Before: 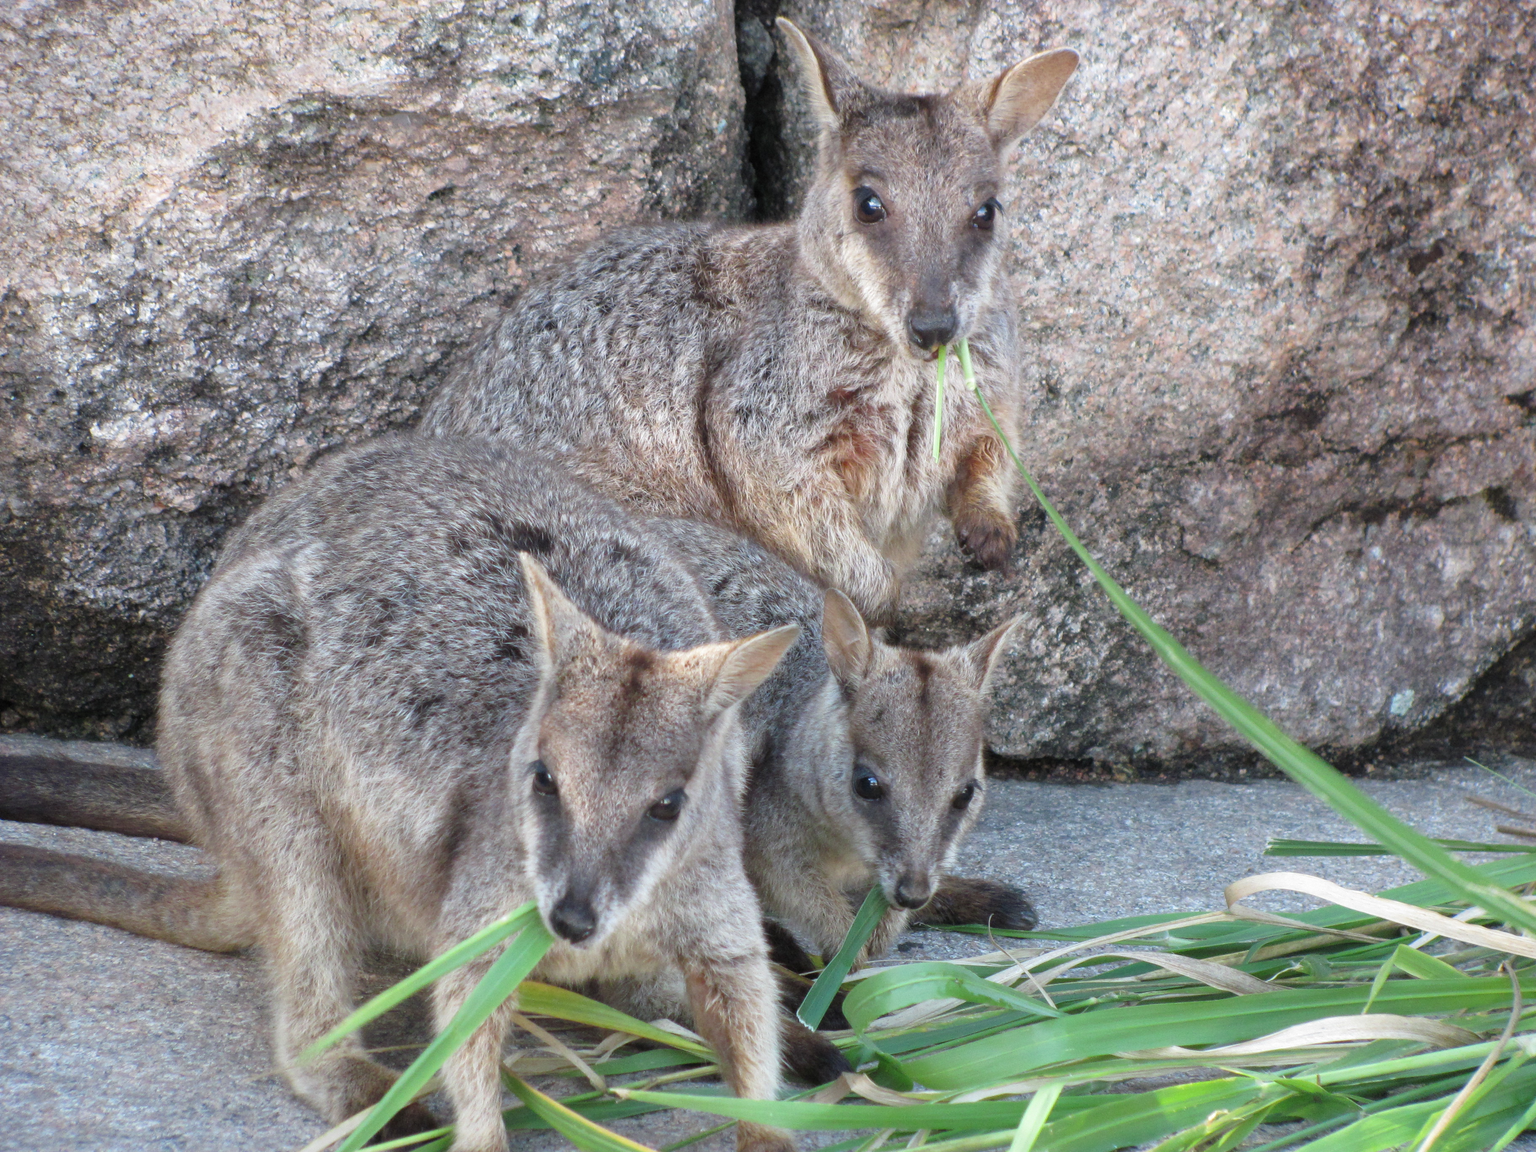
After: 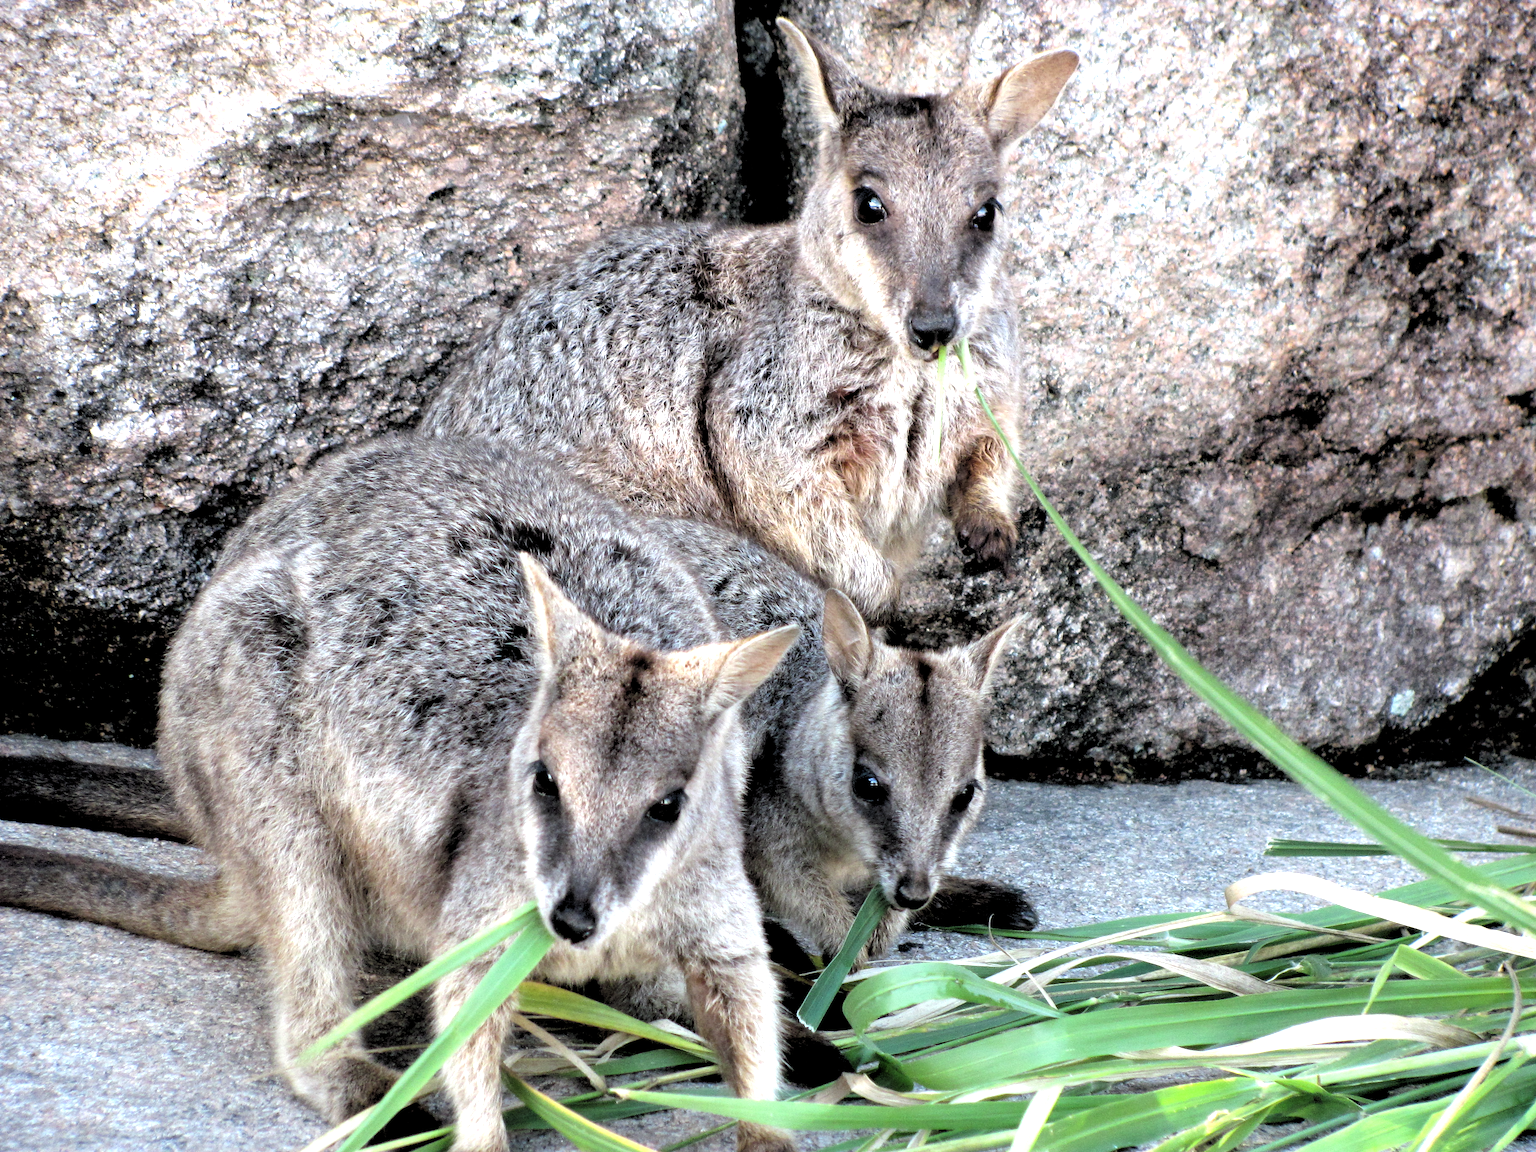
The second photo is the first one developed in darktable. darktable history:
rgb levels: levels [[0.034, 0.472, 0.904], [0, 0.5, 1], [0, 0.5, 1]]
tone equalizer: -8 EV -0.75 EV, -7 EV -0.7 EV, -6 EV -0.6 EV, -5 EV -0.4 EV, -3 EV 0.4 EV, -2 EV 0.6 EV, -1 EV 0.7 EV, +0 EV 0.75 EV, edges refinement/feathering 500, mask exposure compensation -1.57 EV, preserve details no
